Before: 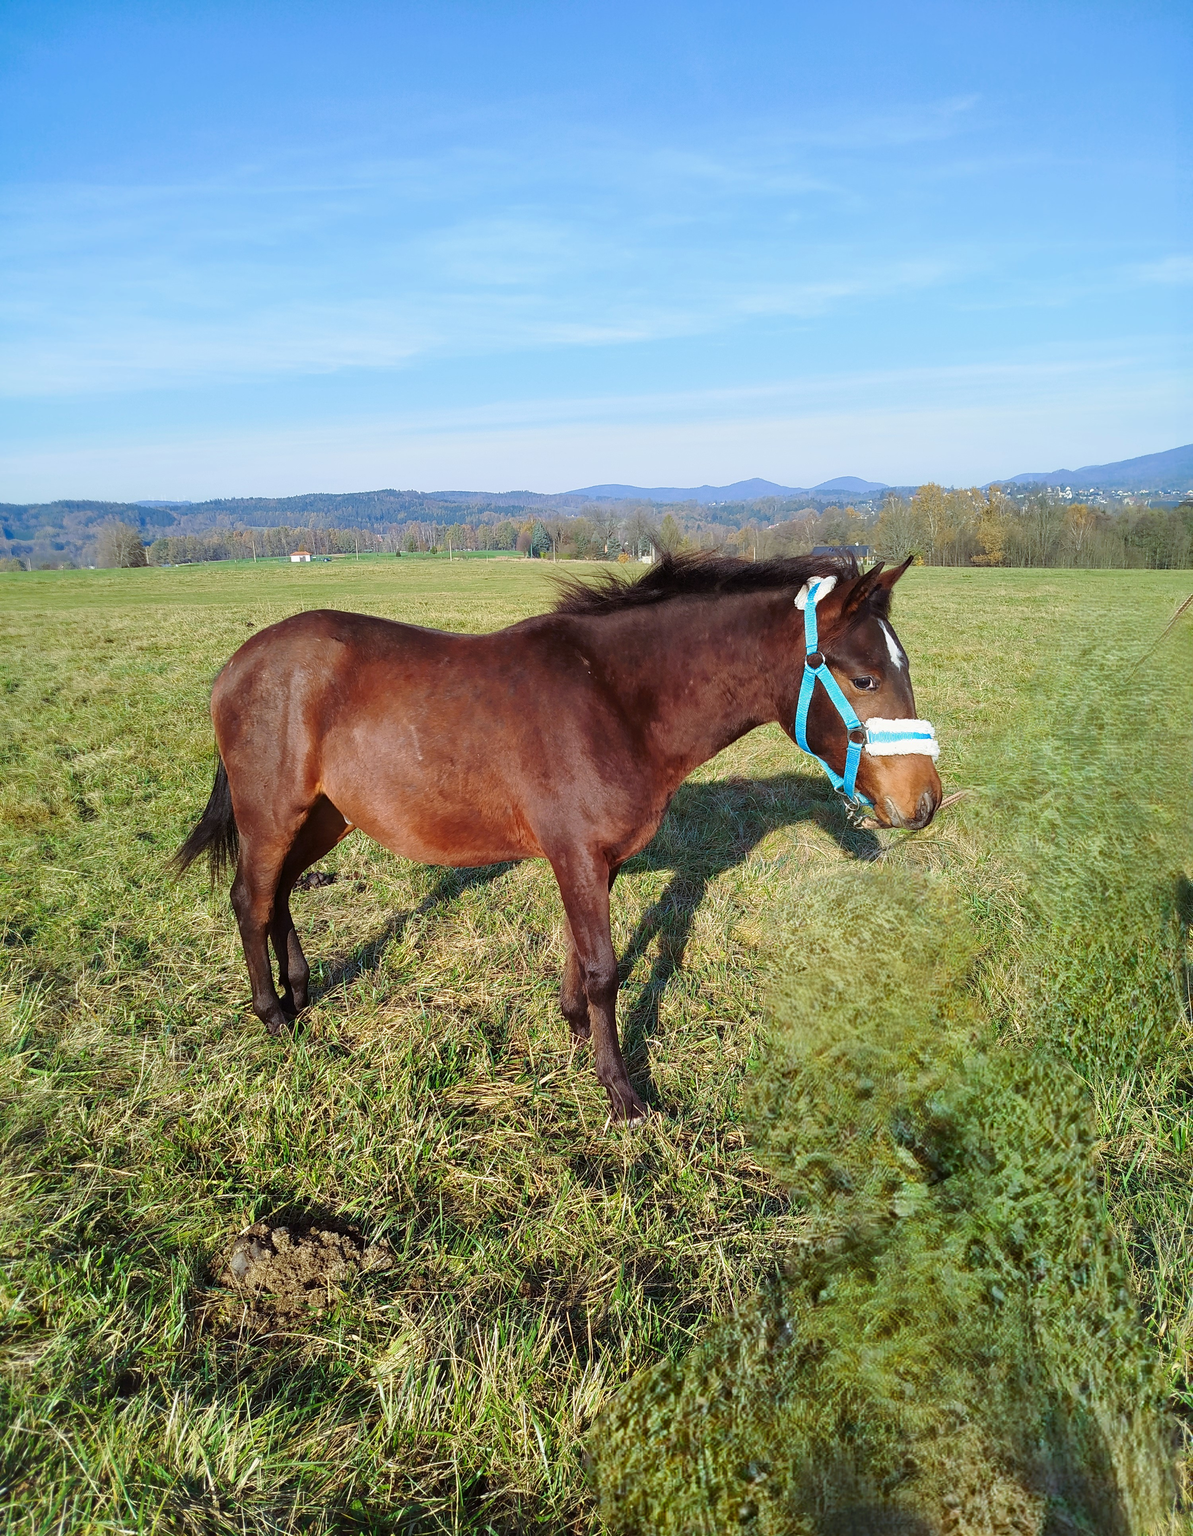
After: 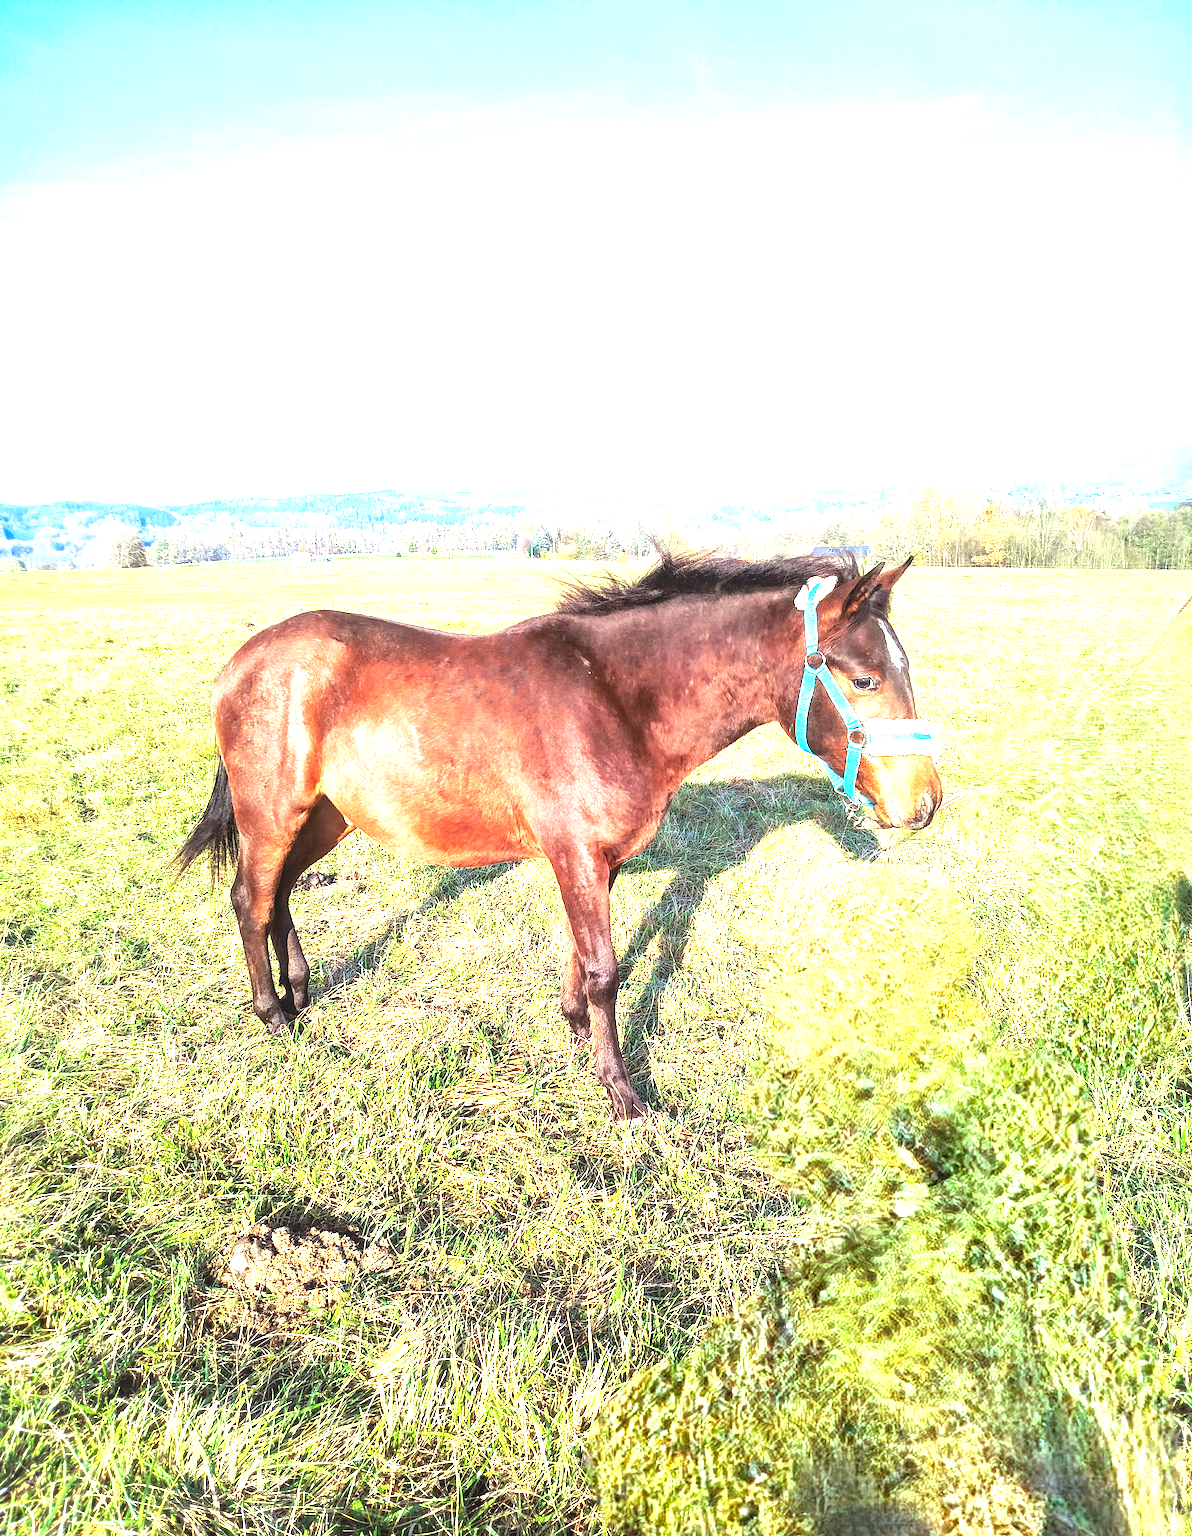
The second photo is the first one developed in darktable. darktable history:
exposure: black level correction 0, exposure 1.453 EV, compensate highlight preservation false
tone equalizer: -8 EV -0.769 EV, -7 EV -0.731 EV, -6 EV -0.607 EV, -5 EV -0.405 EV, -3 EV 0.372 EV, -2 EV 0.6 EV, -1 EV 0.685 EV, +0 EV 0.74 EV
local contrast: on, module defaults
